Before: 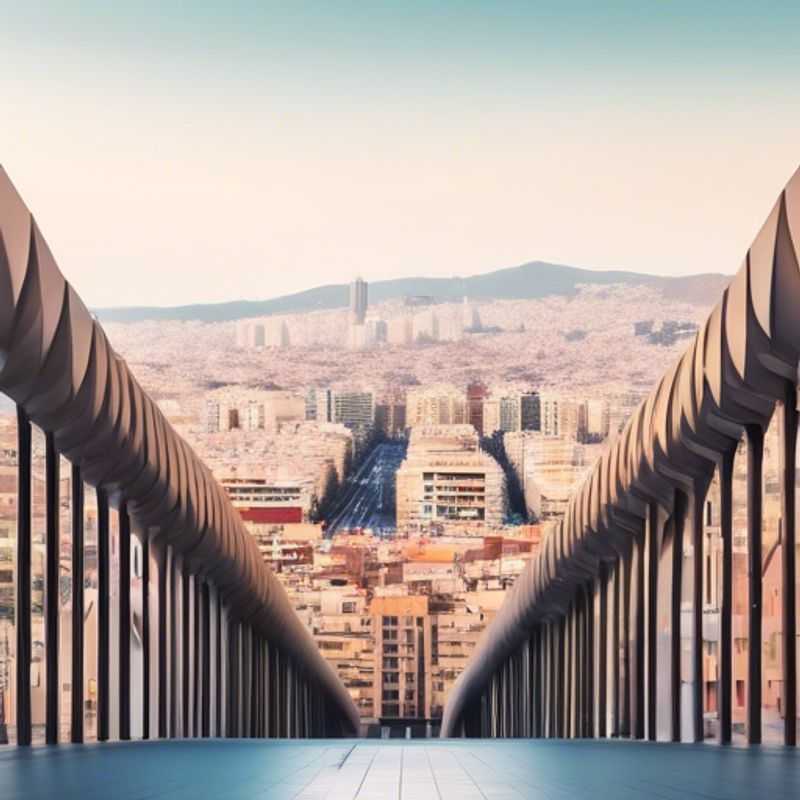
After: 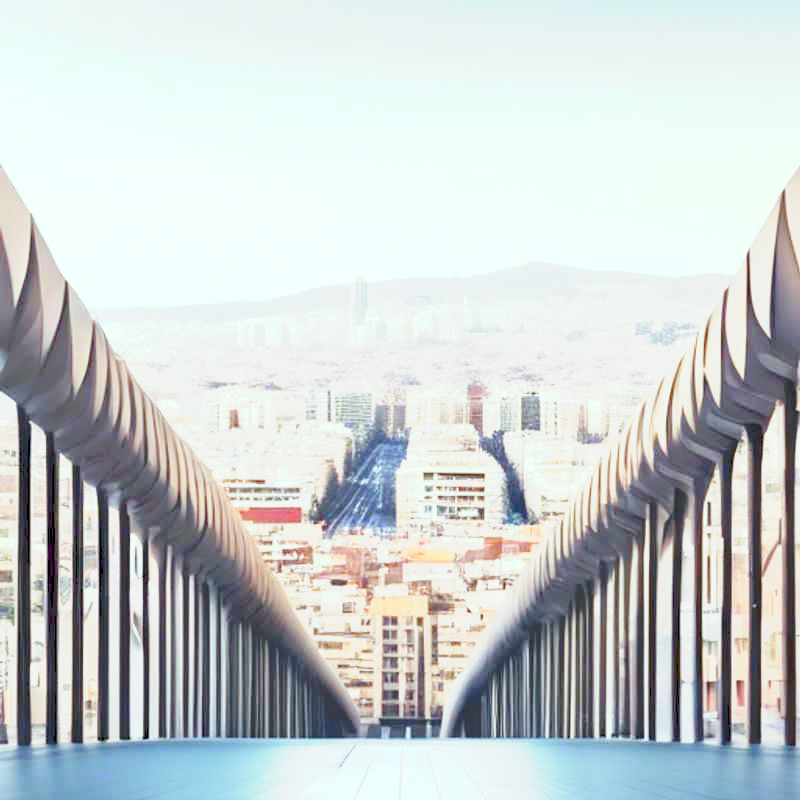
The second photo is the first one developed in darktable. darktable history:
haze removal: compatibility mode true, adaptive false
tone curve: curves: ch0 [(0, 0) (0.003, 0.195) (0.011, 0.161) (0.025, 0.21) (0.044, 0.24) (0.069, 0.254) (0.1, 0.283) (0.136, 0.347) (0.177, 0.412) (0.224, 0.455) (0.277, 0.531) (0.335, 0.606) (0.399, 0.679) (0.468, 0.748) (0.543, 0.814) (0.623, 0.876) (0.709, 0.927) (0.801, 0.949) (0.898, 0.962) (1, 1)], preserve colors none
color balance: mode lift, gamma, gain (sRGB), lift [0.997, 0.979, 1.021, 1.011], gamma [1, 1.084, 0.916, 0.998], gain [1, 0.87, 1.13, 1.101], contrast 4.55%, contrast fulcrum 38.24%, output saturation 104.09%
